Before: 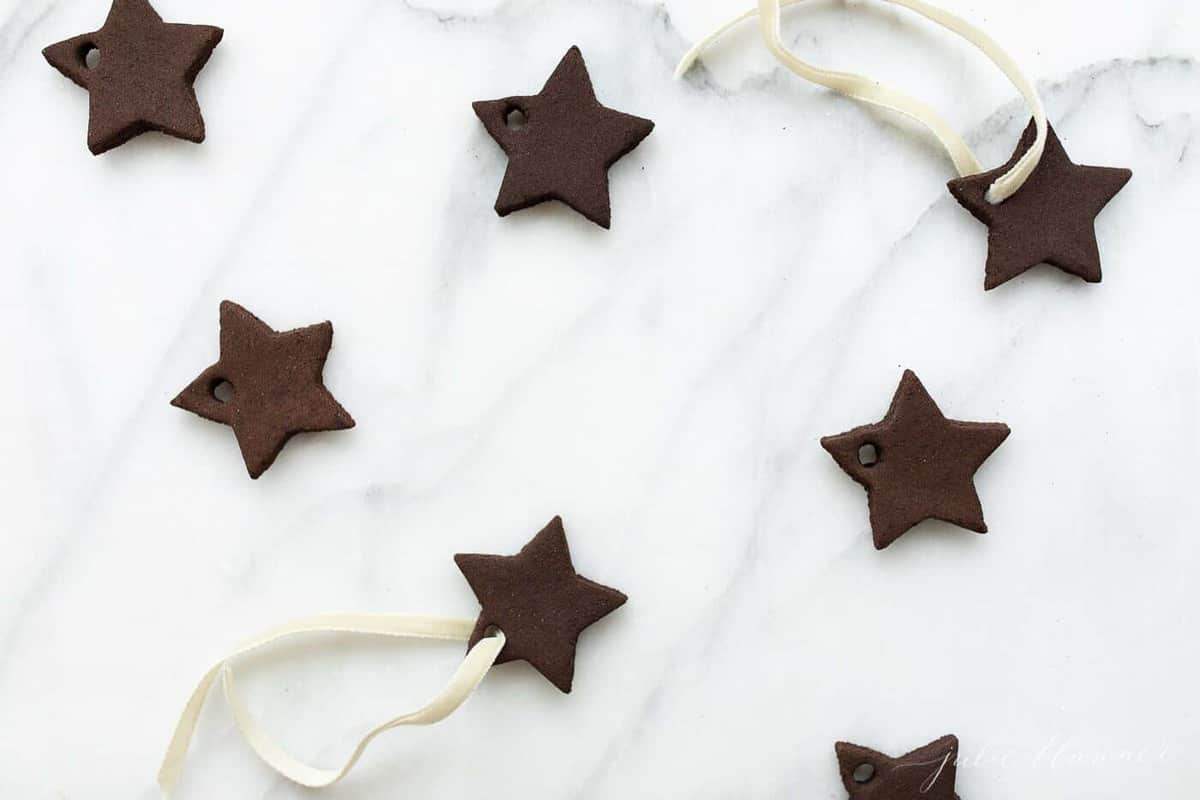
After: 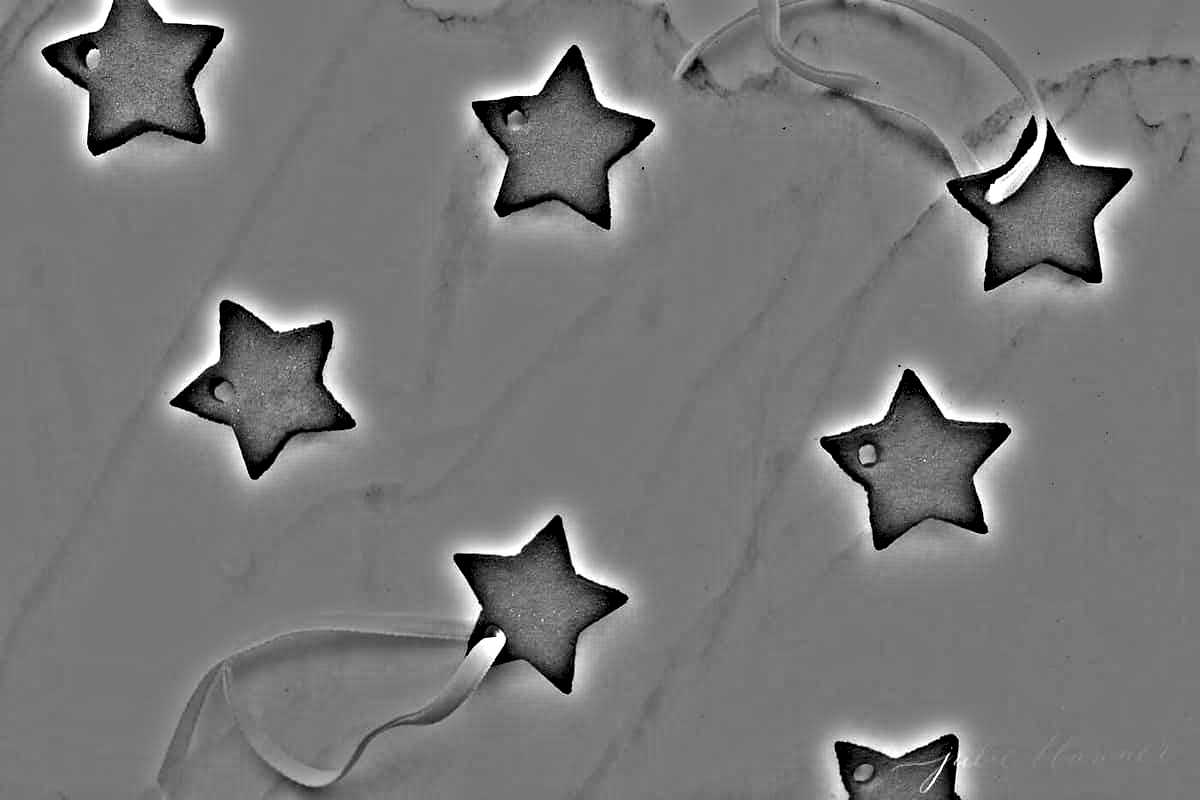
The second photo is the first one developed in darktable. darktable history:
rotate and perspective: automatic cropping original format, crop left 0, crop top 0
highpass: on, module defaults
